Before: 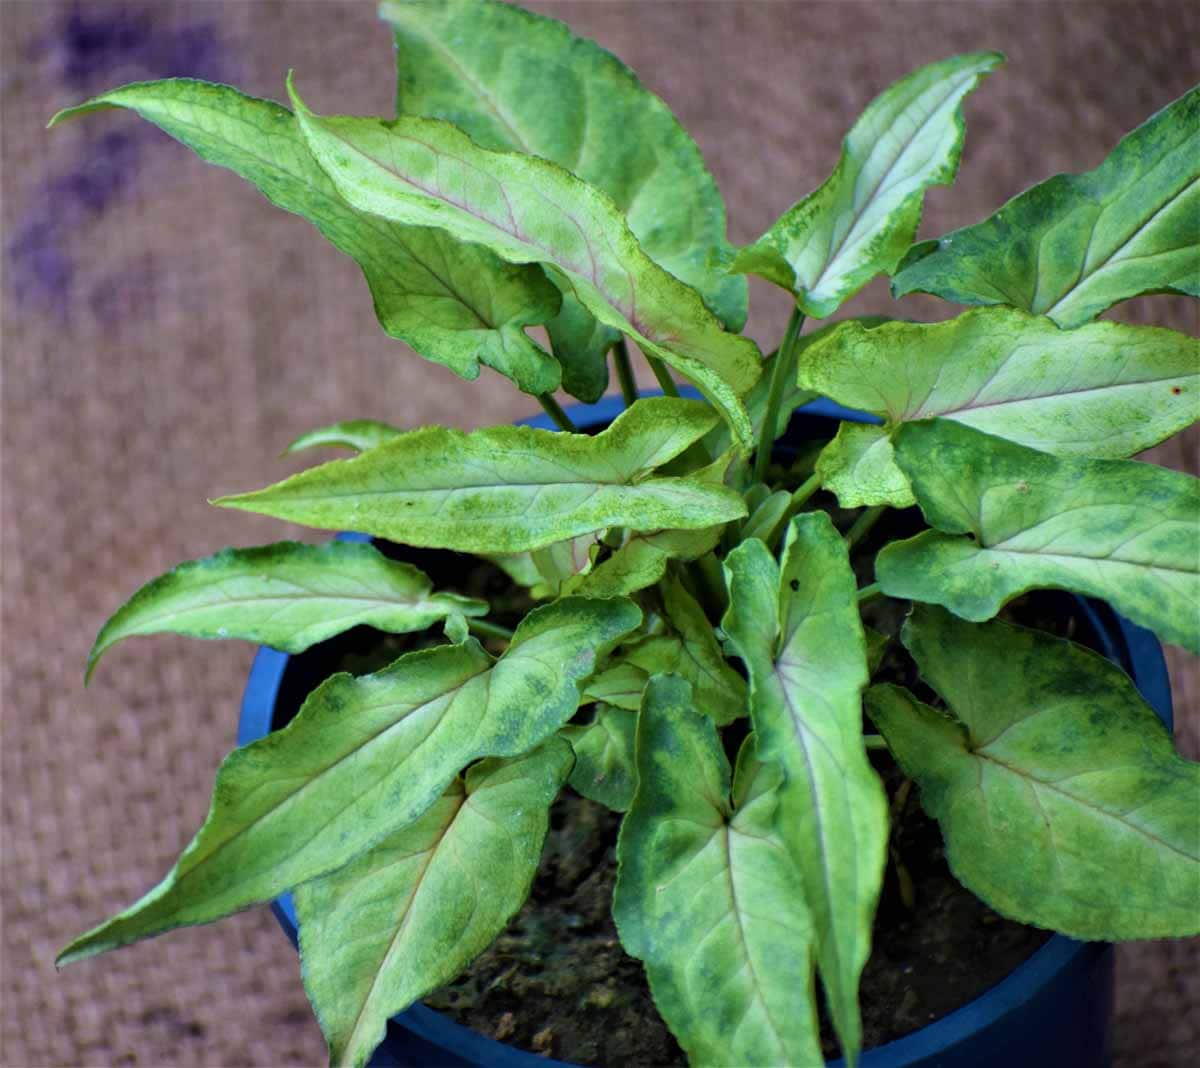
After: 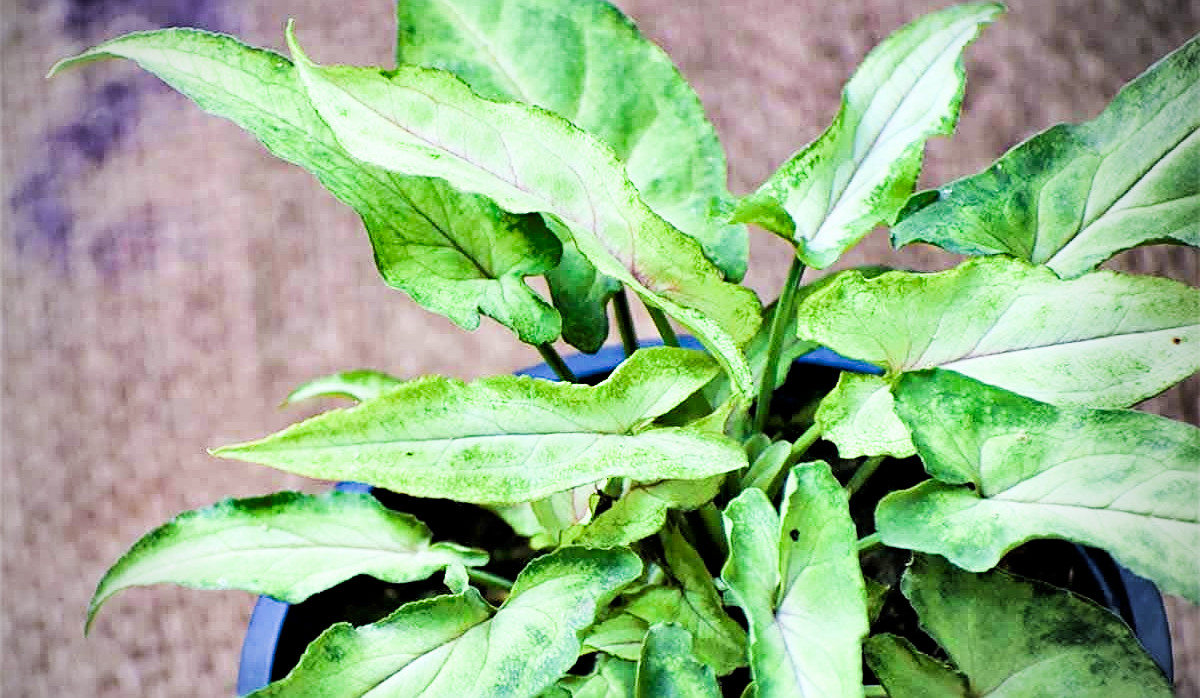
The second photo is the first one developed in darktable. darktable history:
vignetting: fall-off start 71.39%
exposure: black level correction 0, exposure 1.662 EV, compensate highlight preservation false
filmic rgb: black relative exposure -5.09 EV, white relative exposure 4 EV, hardness 2.88, contrast 1.39, highlights saturation mix -30.21%
sharpen: on, module defaults
shadows and highlights: soften with gaussian
crop and rotate: top 4.766%, bottom 29.844%
tone equalizer: edges refinement/feathering 500, mask exposure compensation -1.57 EV, preserve details no
